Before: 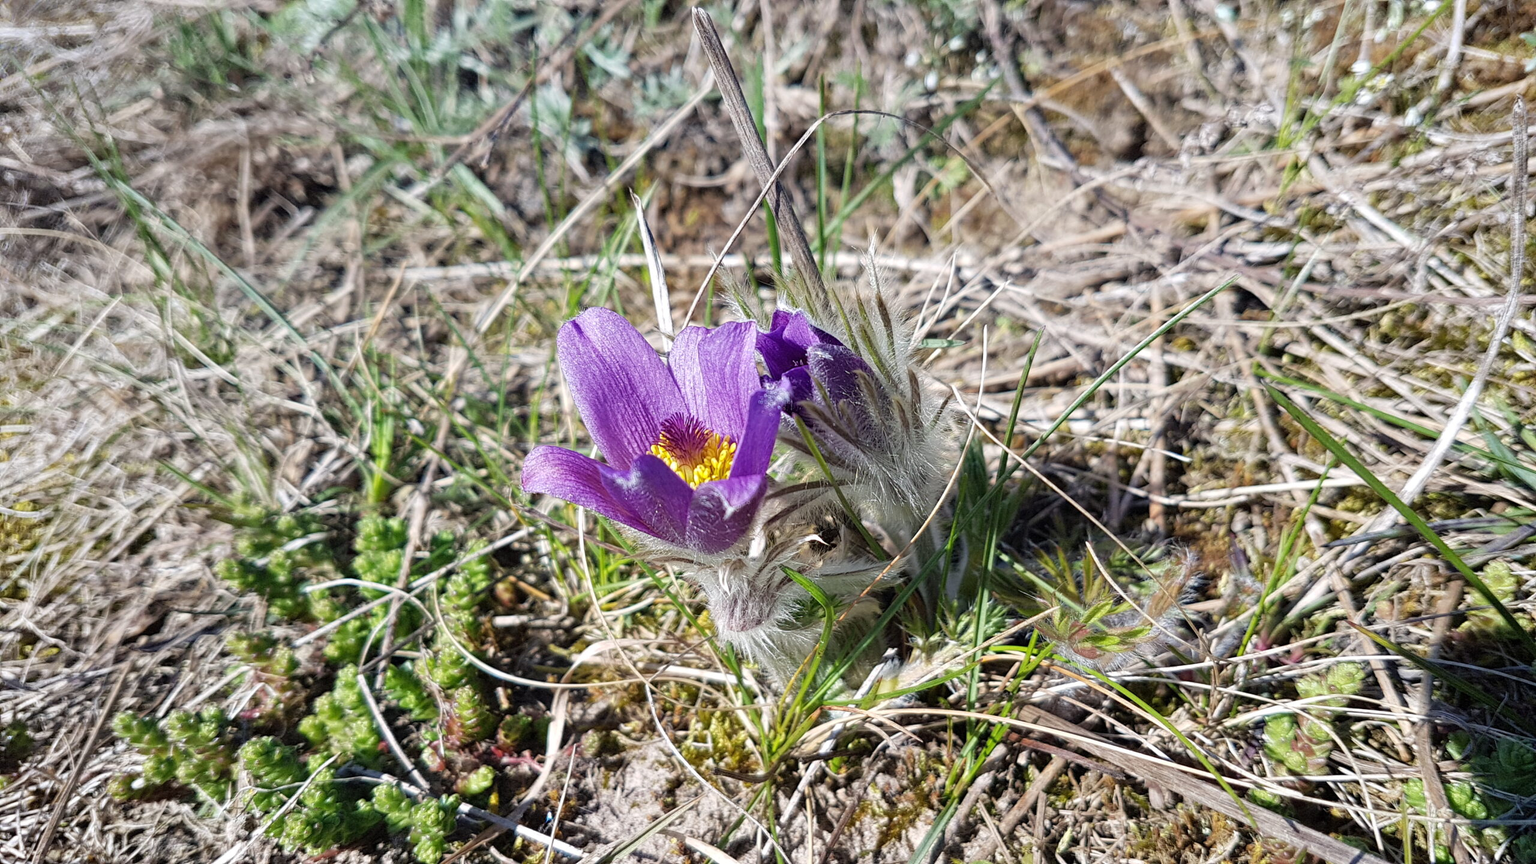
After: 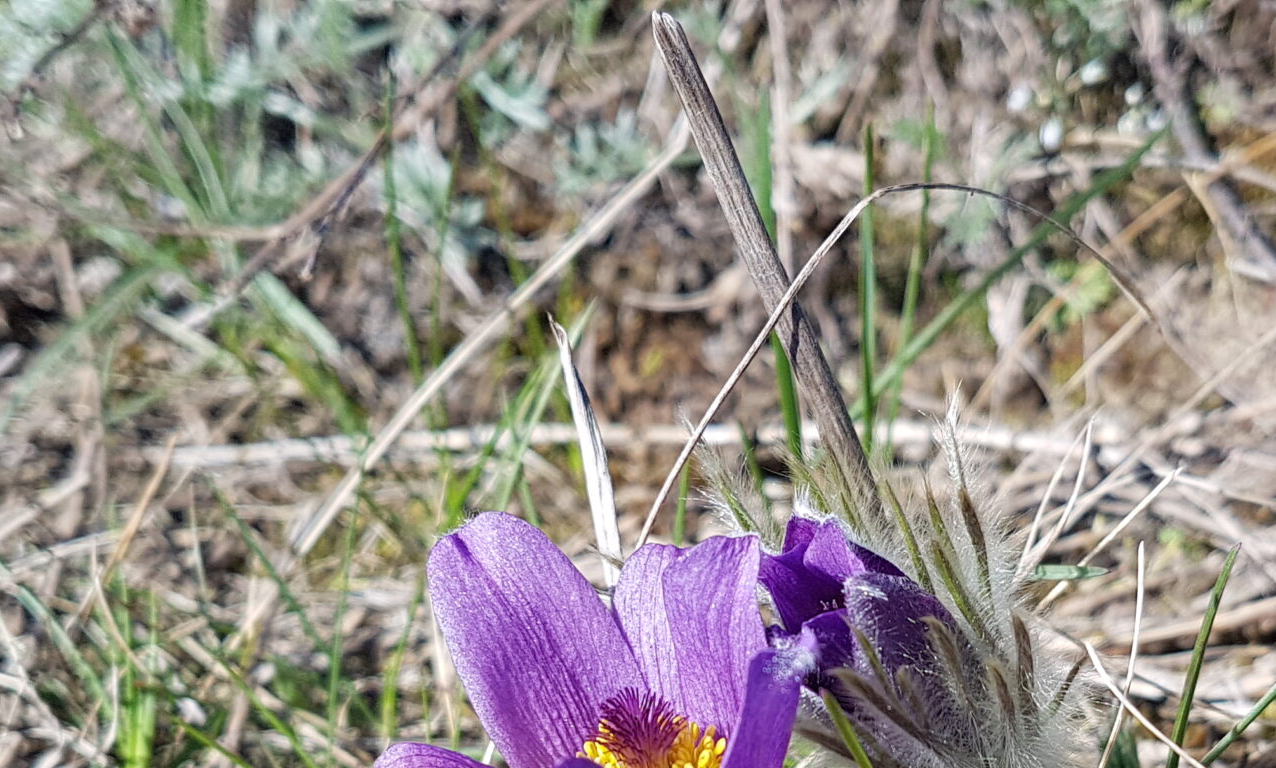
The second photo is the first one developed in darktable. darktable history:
crop: left 19.594%, right 30.559%, bottom 46.629%
